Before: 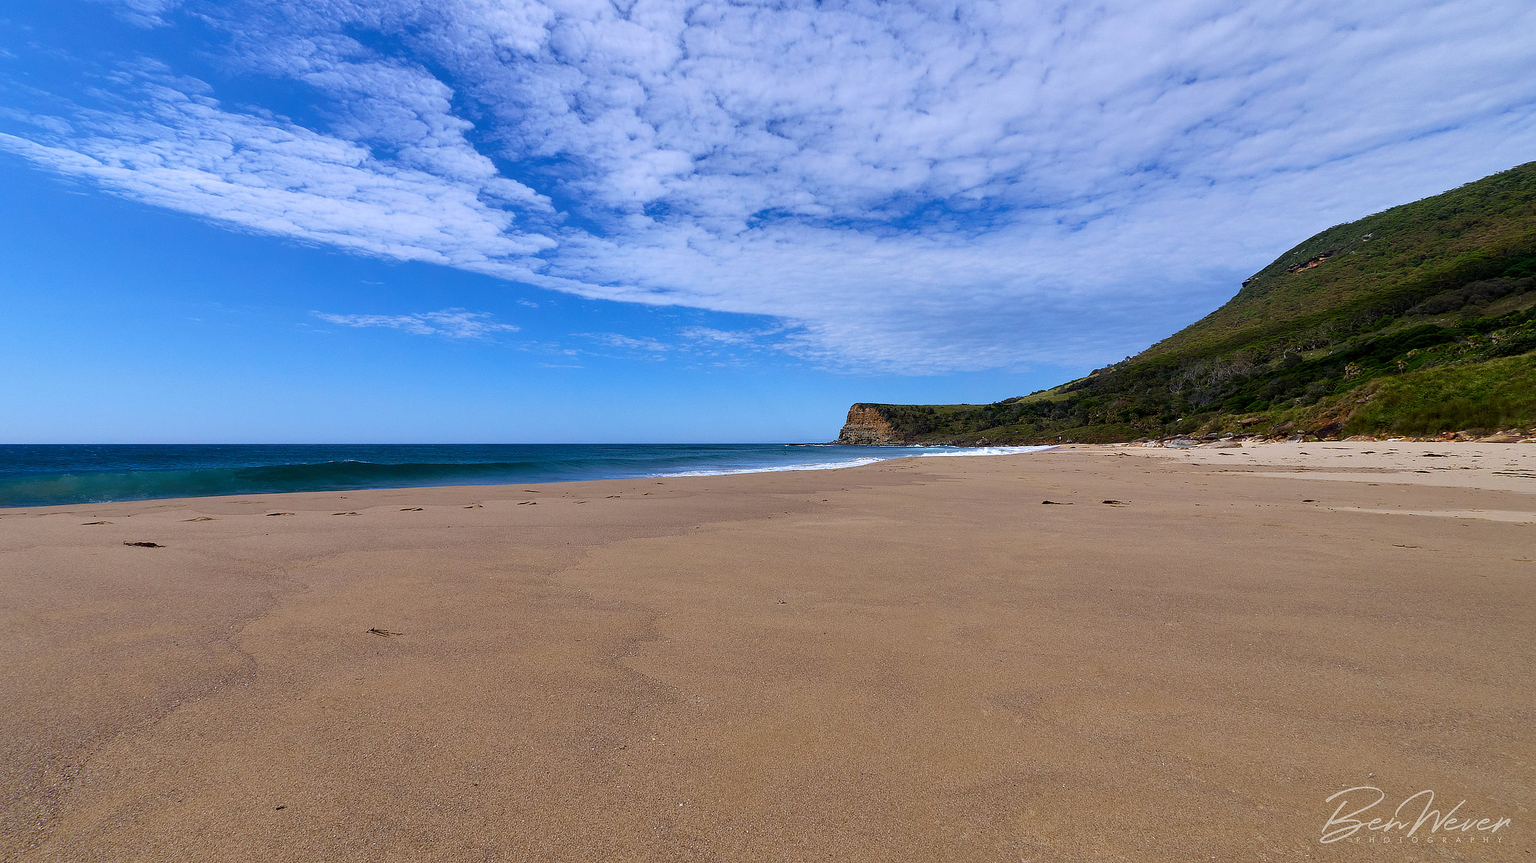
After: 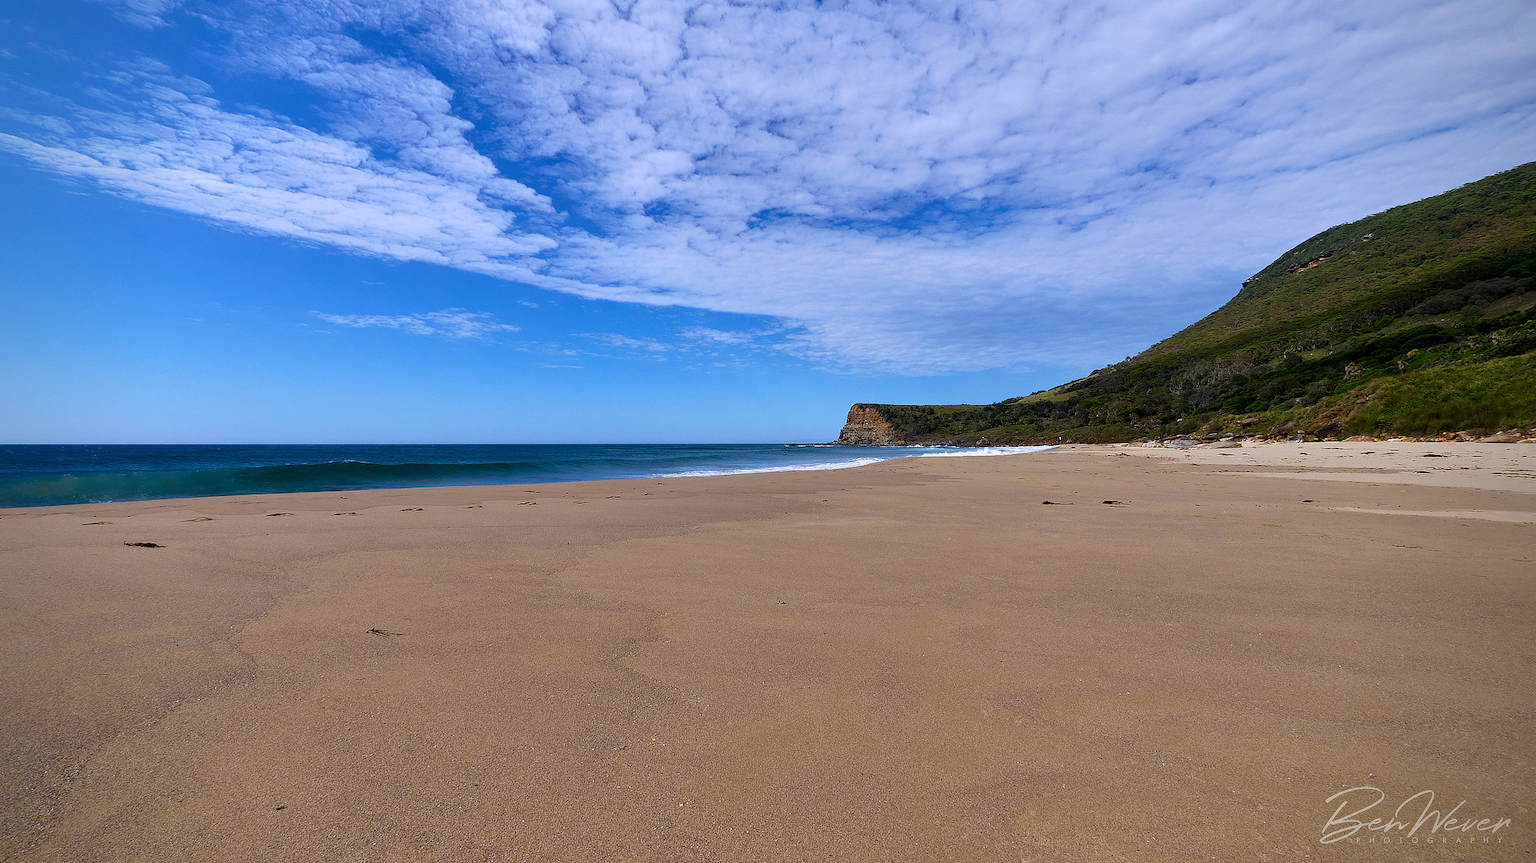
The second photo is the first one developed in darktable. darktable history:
tone equalizer: on, module defaults
vignetting: saturation 0, unbound false
